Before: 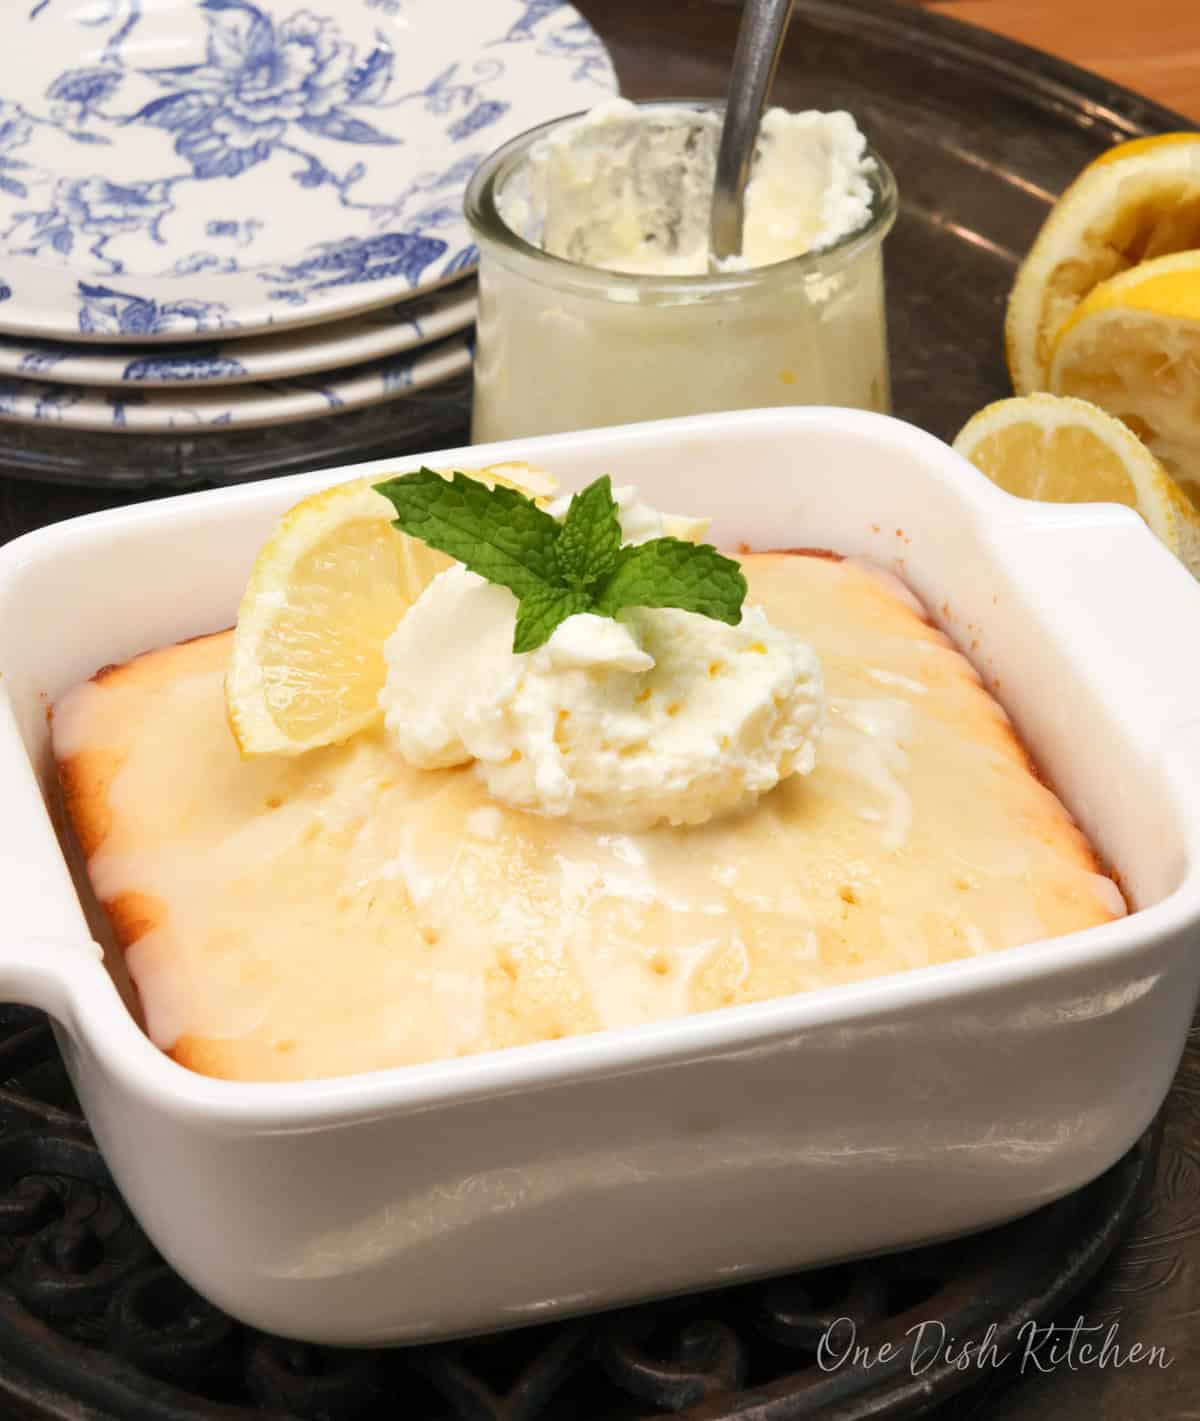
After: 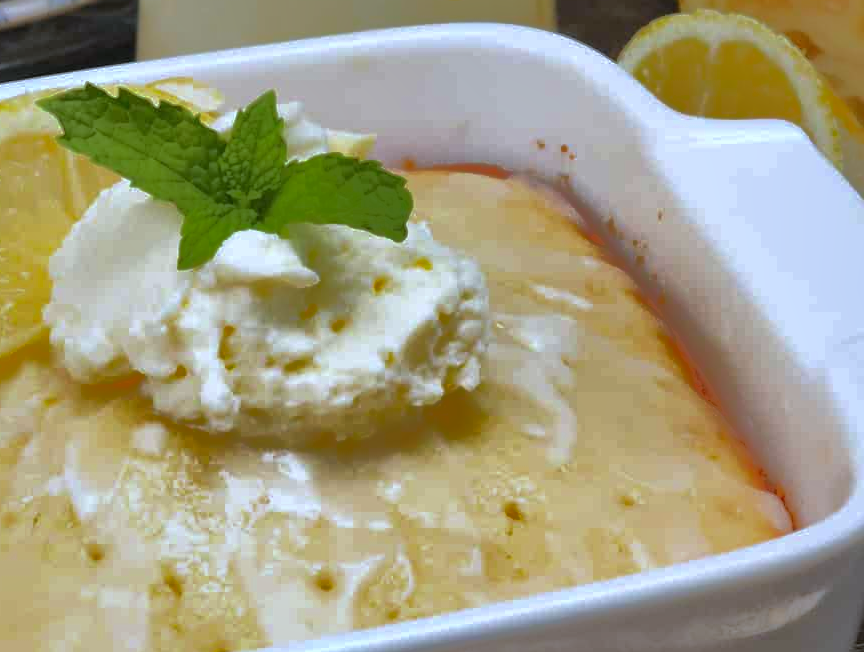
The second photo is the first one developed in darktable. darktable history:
crop and rotate: left 27.938%, top 27.046%, bottom 27.046%
shadows and highlights: shadows -19.91, highlights -73.15
velvia: strength 9.25%
white balance: red 0.931, blue 1.11
